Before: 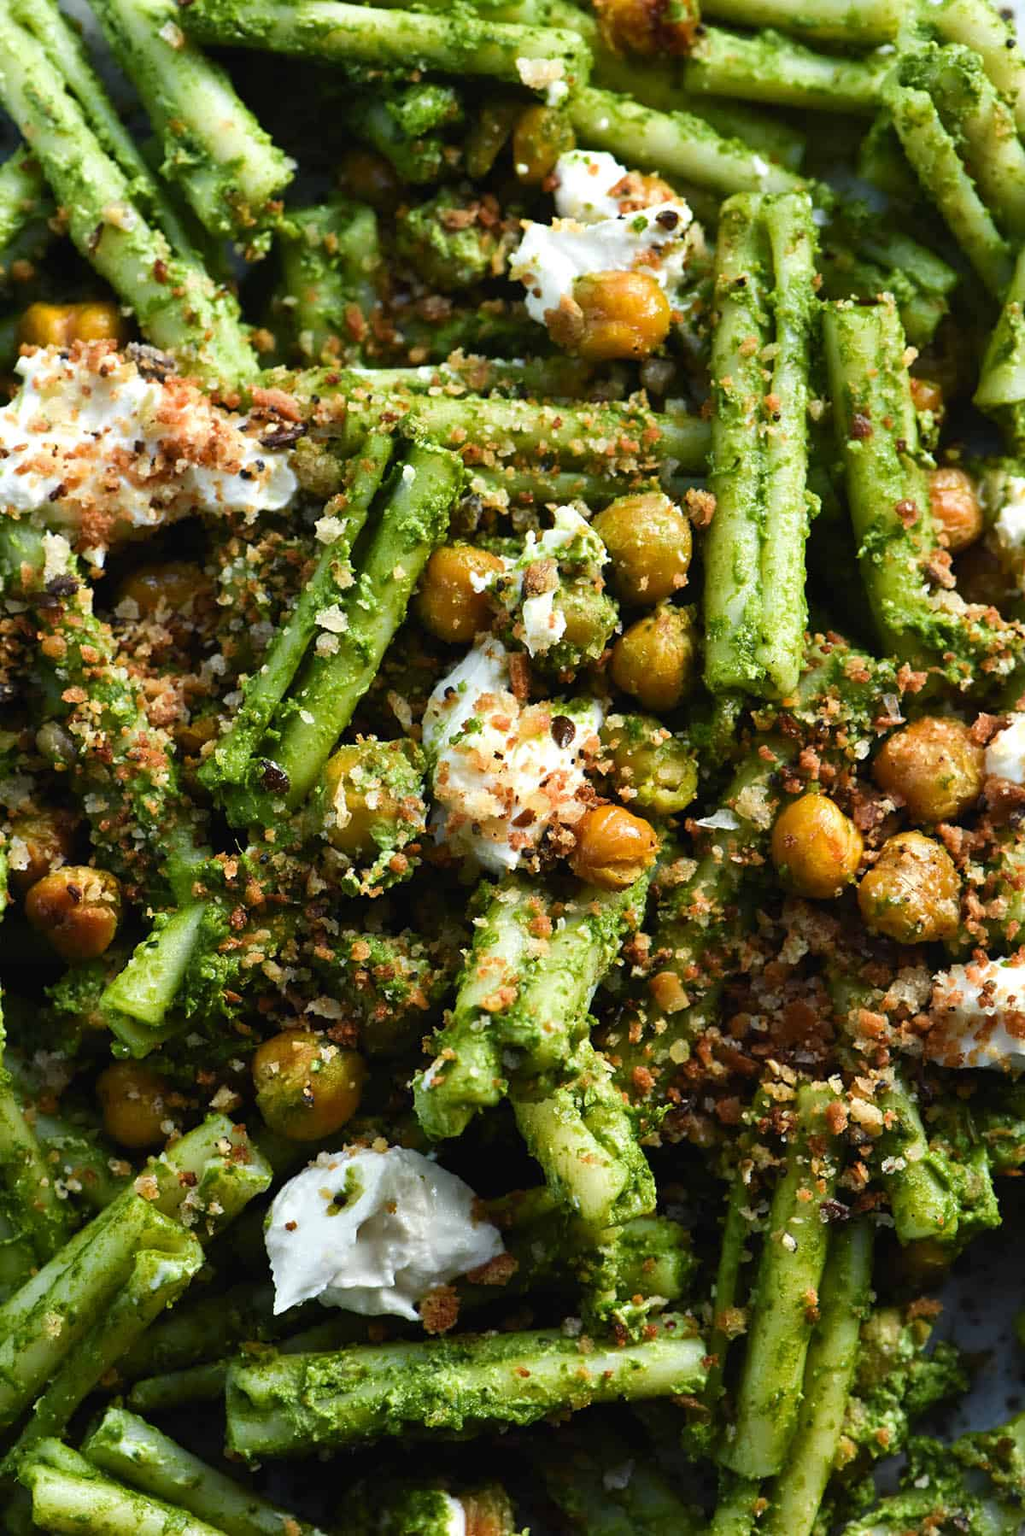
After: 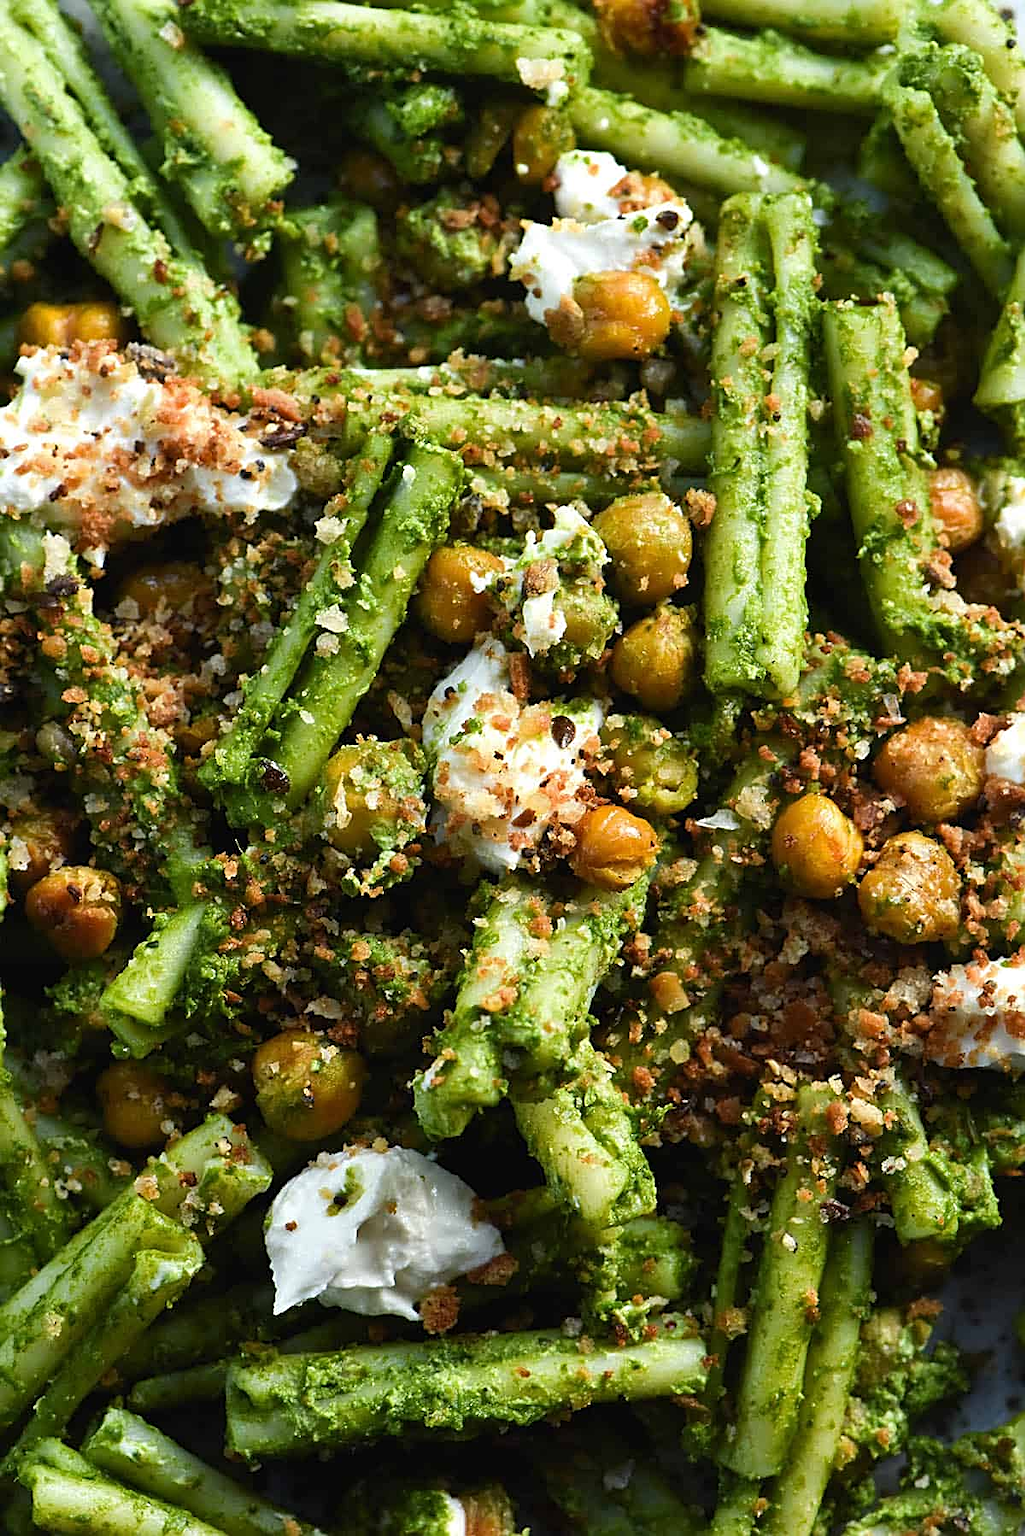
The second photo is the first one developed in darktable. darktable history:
contrast equalizer: y [[0.5 ×6], [0.5 ×6], [0.975, 0.964, 0.925, 0.865, 0.793, 0.721], [0 ×6], [0 ×6]]
sharpen: on, module defaults
